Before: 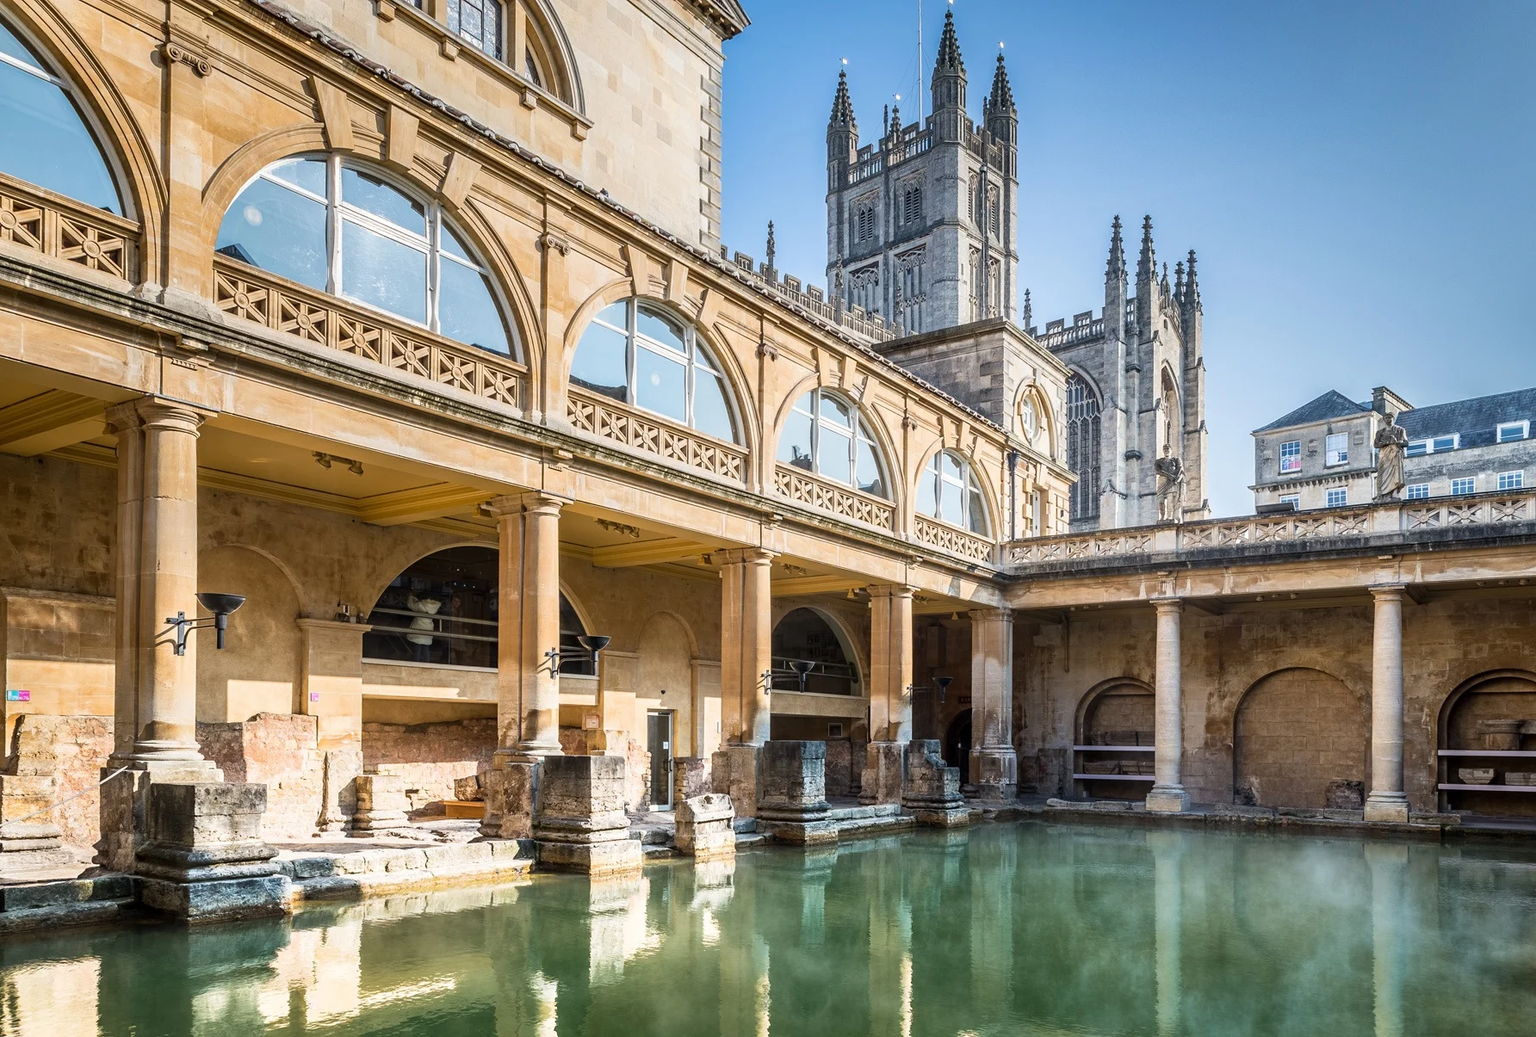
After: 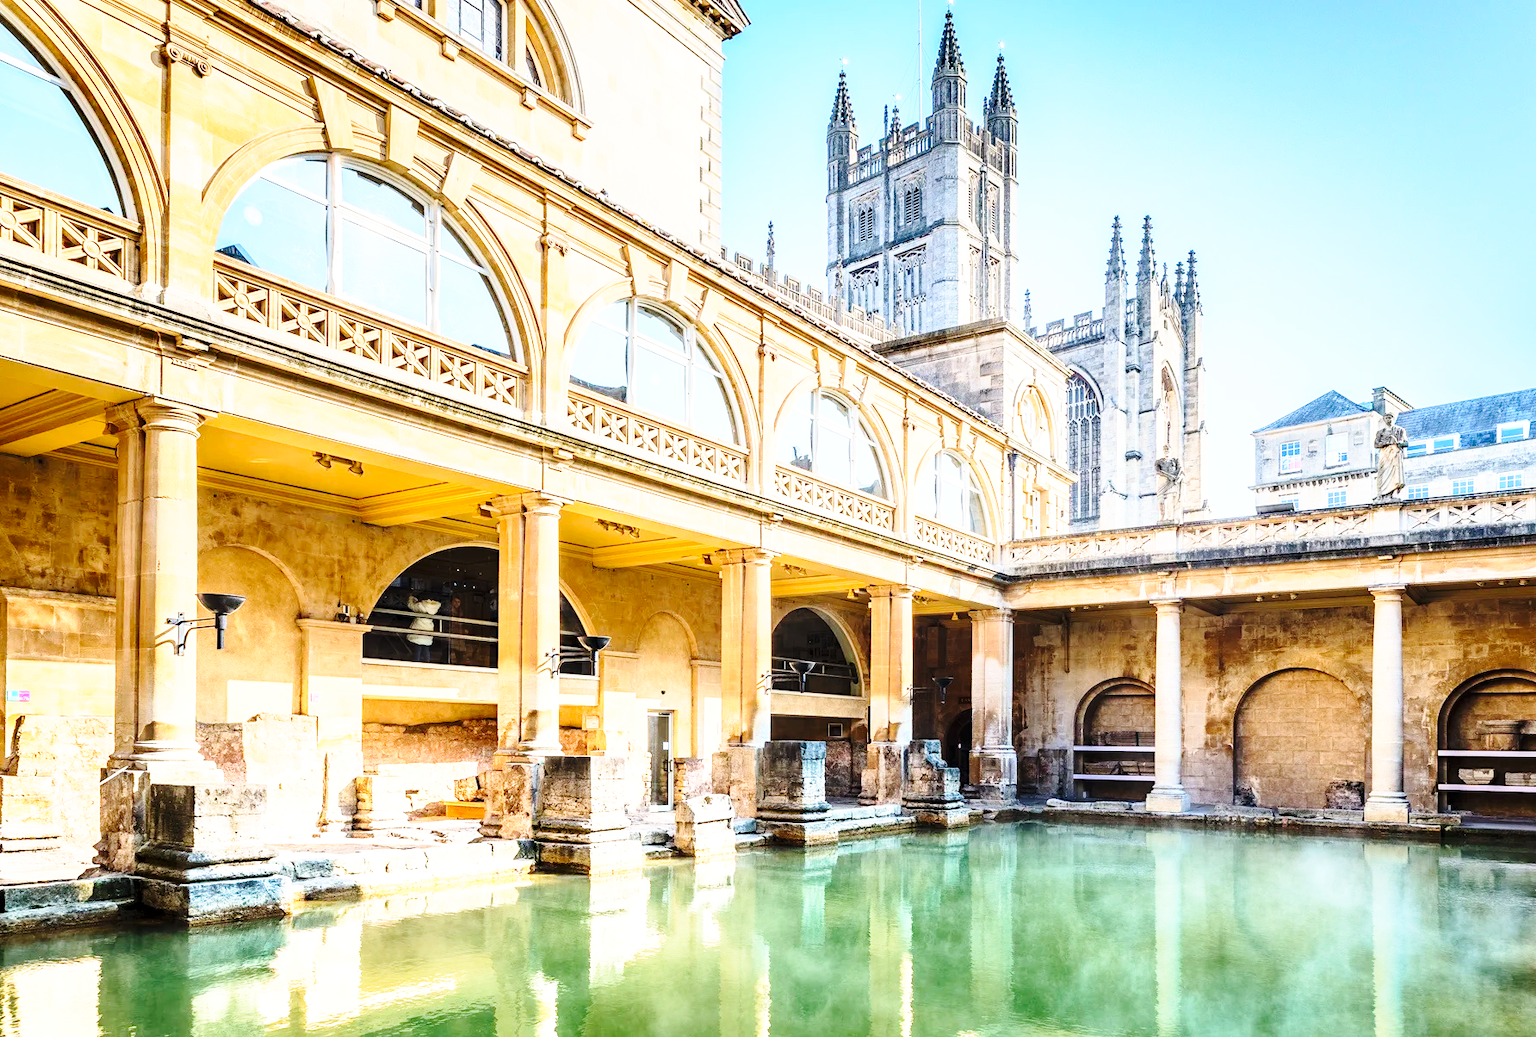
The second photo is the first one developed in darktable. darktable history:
contrast brightness saturation: contrast 0.2, brightness 0.16, saturation 0.22
base curve: curves: ch0 [(0, 0) (0.028, 0.03) (0.105, 0.232) (0.387, 0.748) (0.754, 0.968) (1, 1)], fusion 1, exposure shift 0.576, preserve colors none
